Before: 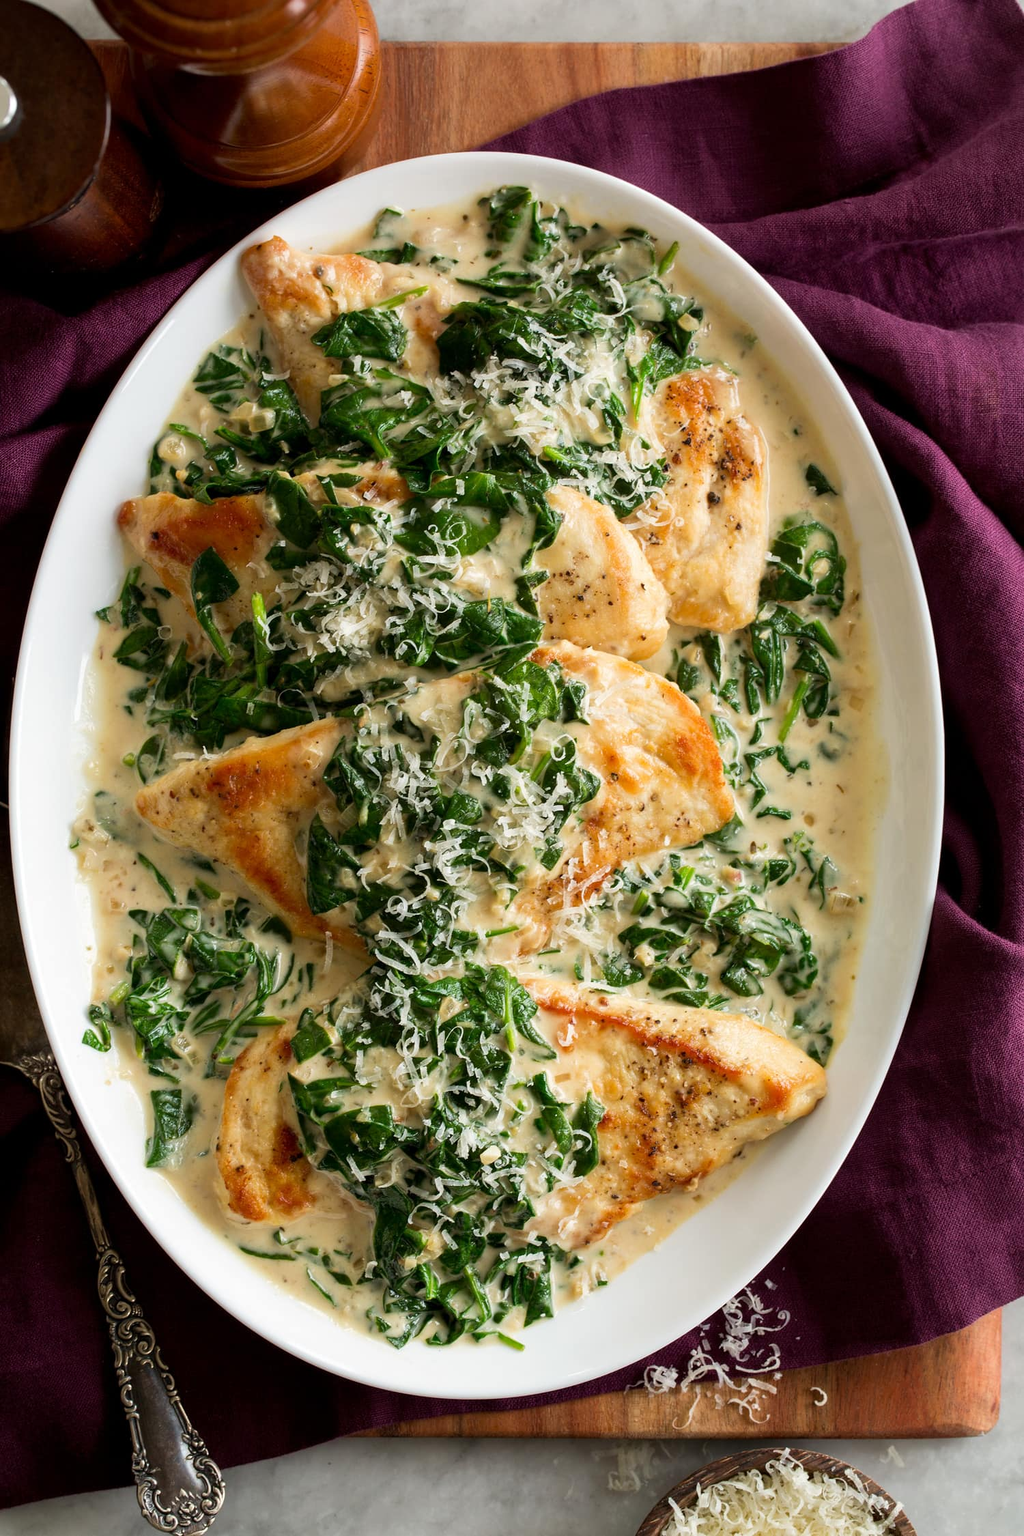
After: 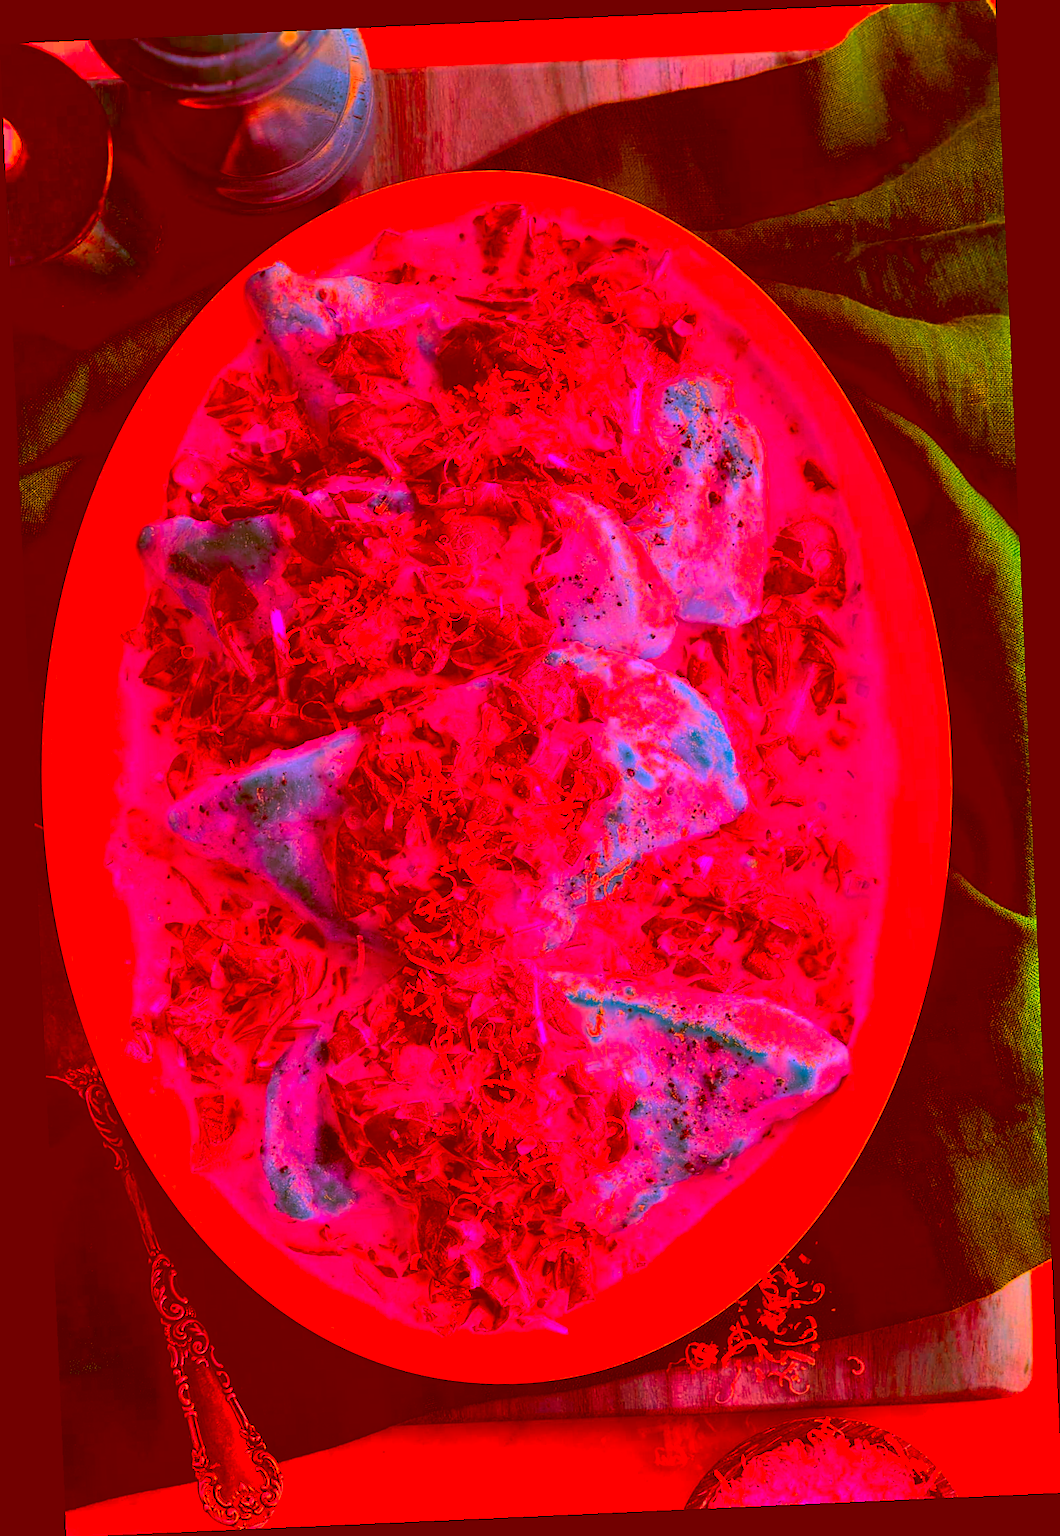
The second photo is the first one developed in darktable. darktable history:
sharpen: on, module defaults
exposure: exposure -0.582 EV, compensate highlight preservation false
rotate and perspective: rotation -2.56°, automatic cropping off
shadows and highlights: highlights color adjustment 0%, soften with gaussian
color correction: highlights a* -39.68, highlights b* -40, shadows a* -40, shadows b* -40, saturation -3
